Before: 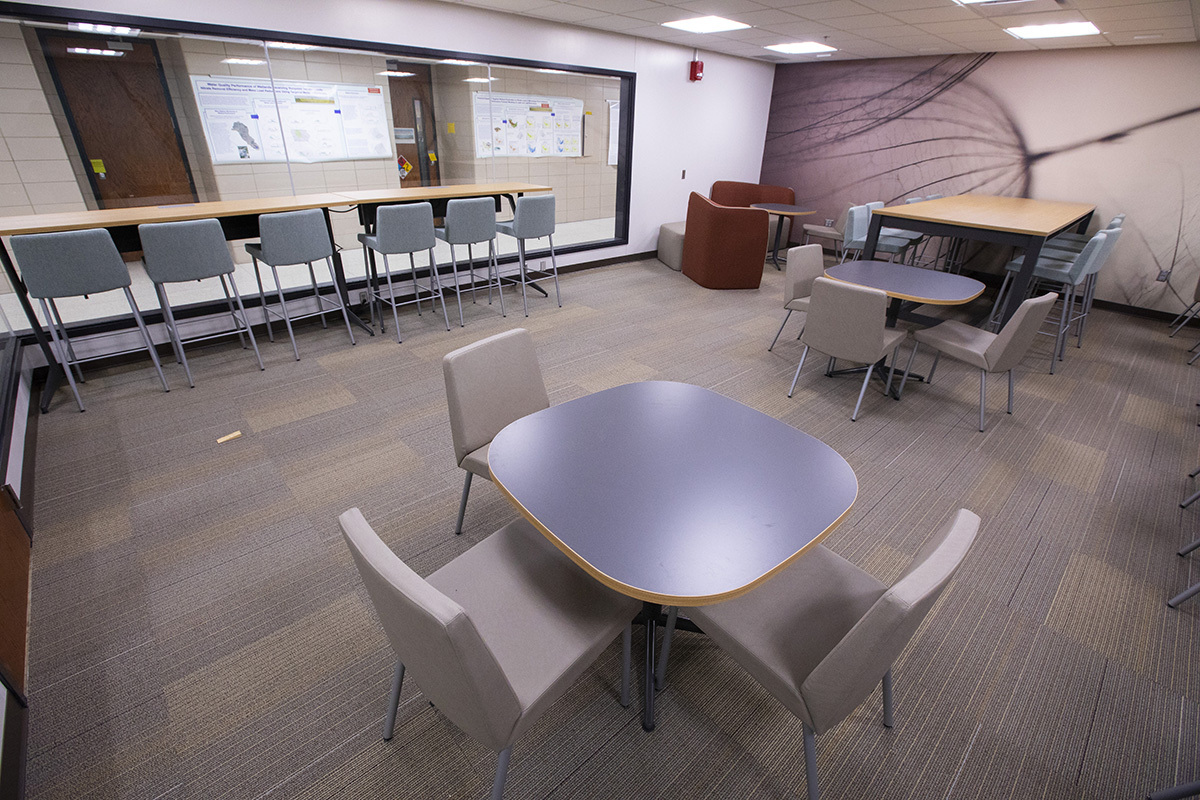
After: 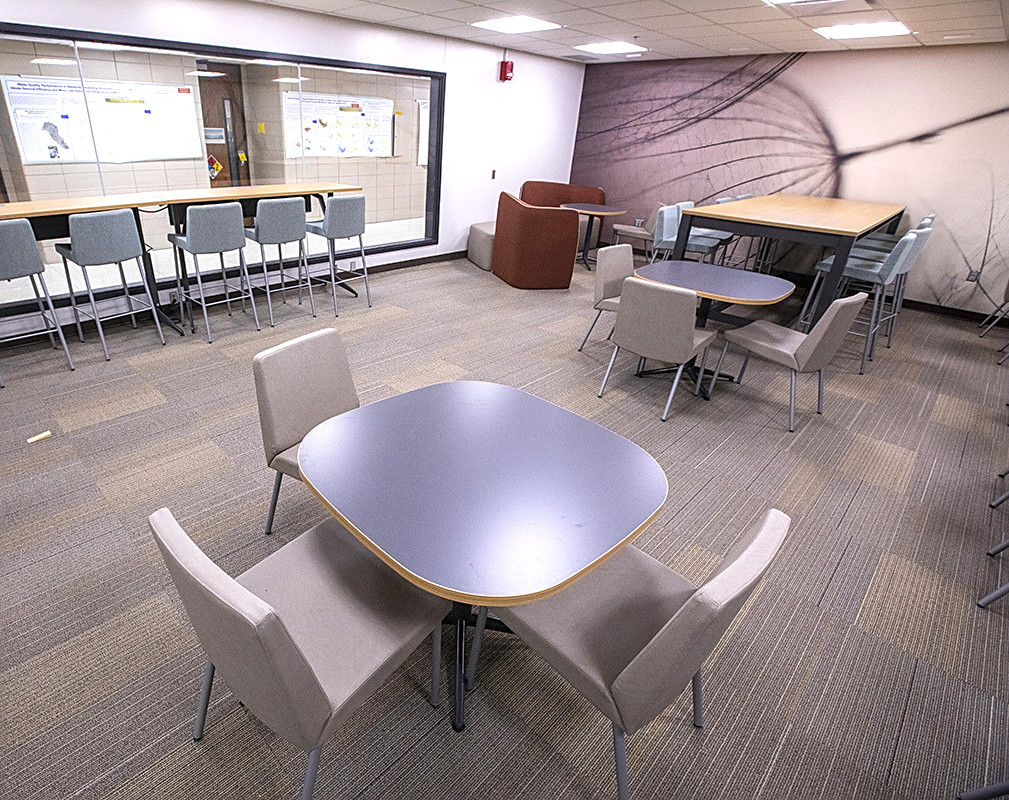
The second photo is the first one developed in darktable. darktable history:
sharpen: on, module defaults
crop: left 15.839%
exposure: black level correction 0, exposure 0.498 EV, compensate exposure bias true, compensate highlight preservation false
local contrast: on, module defaults
